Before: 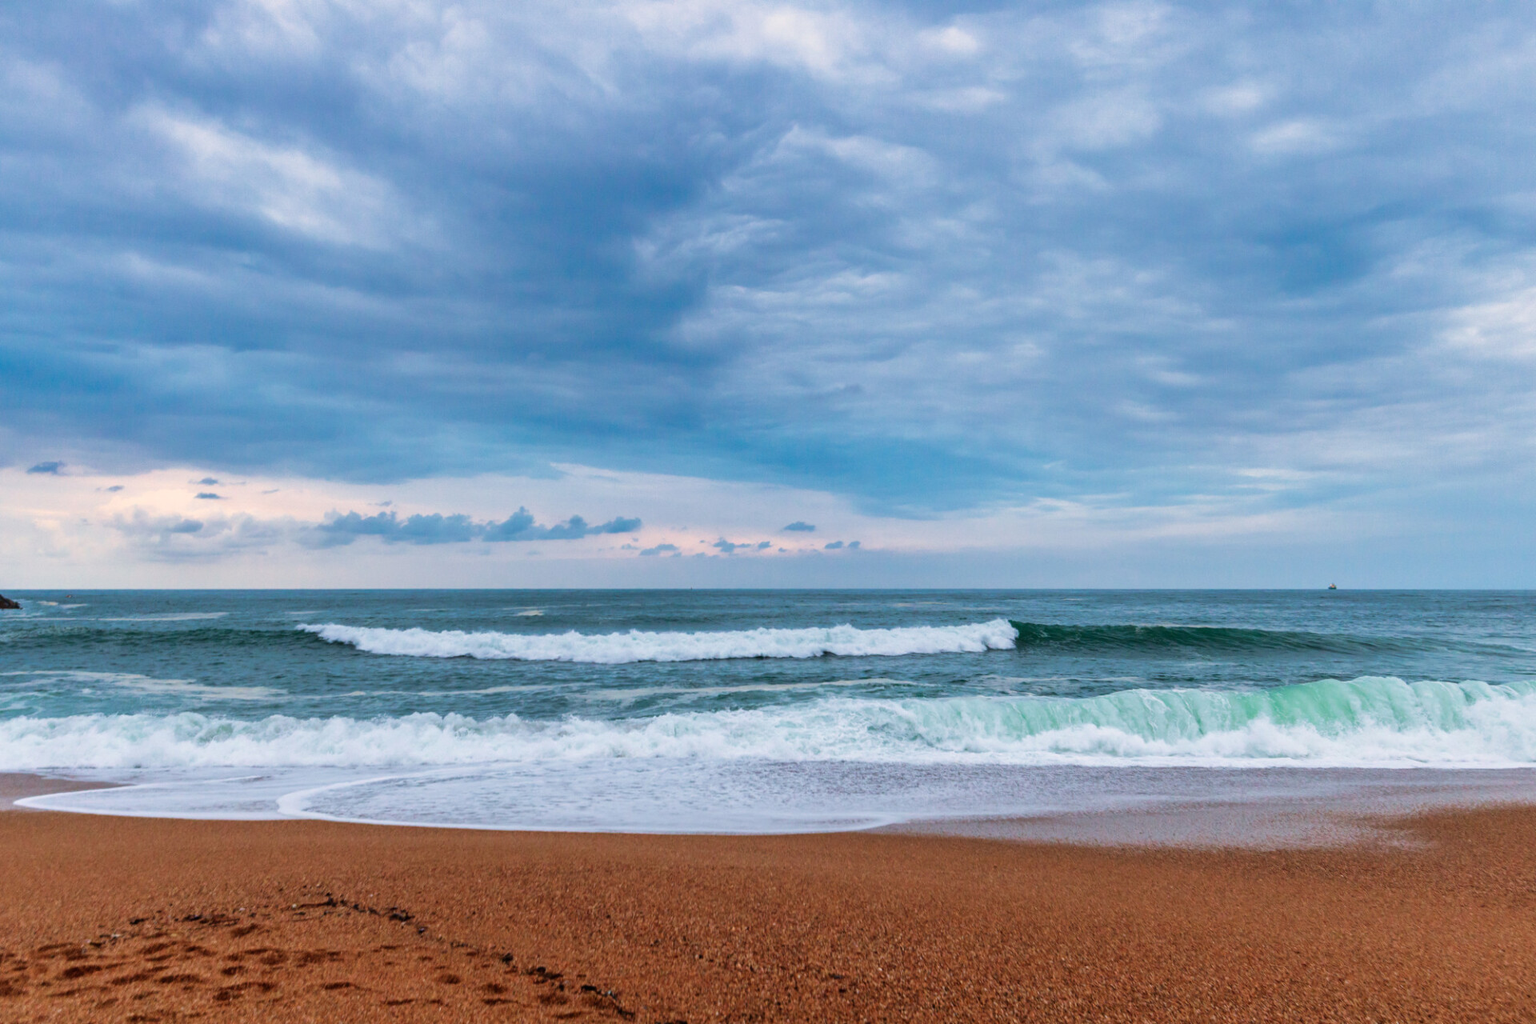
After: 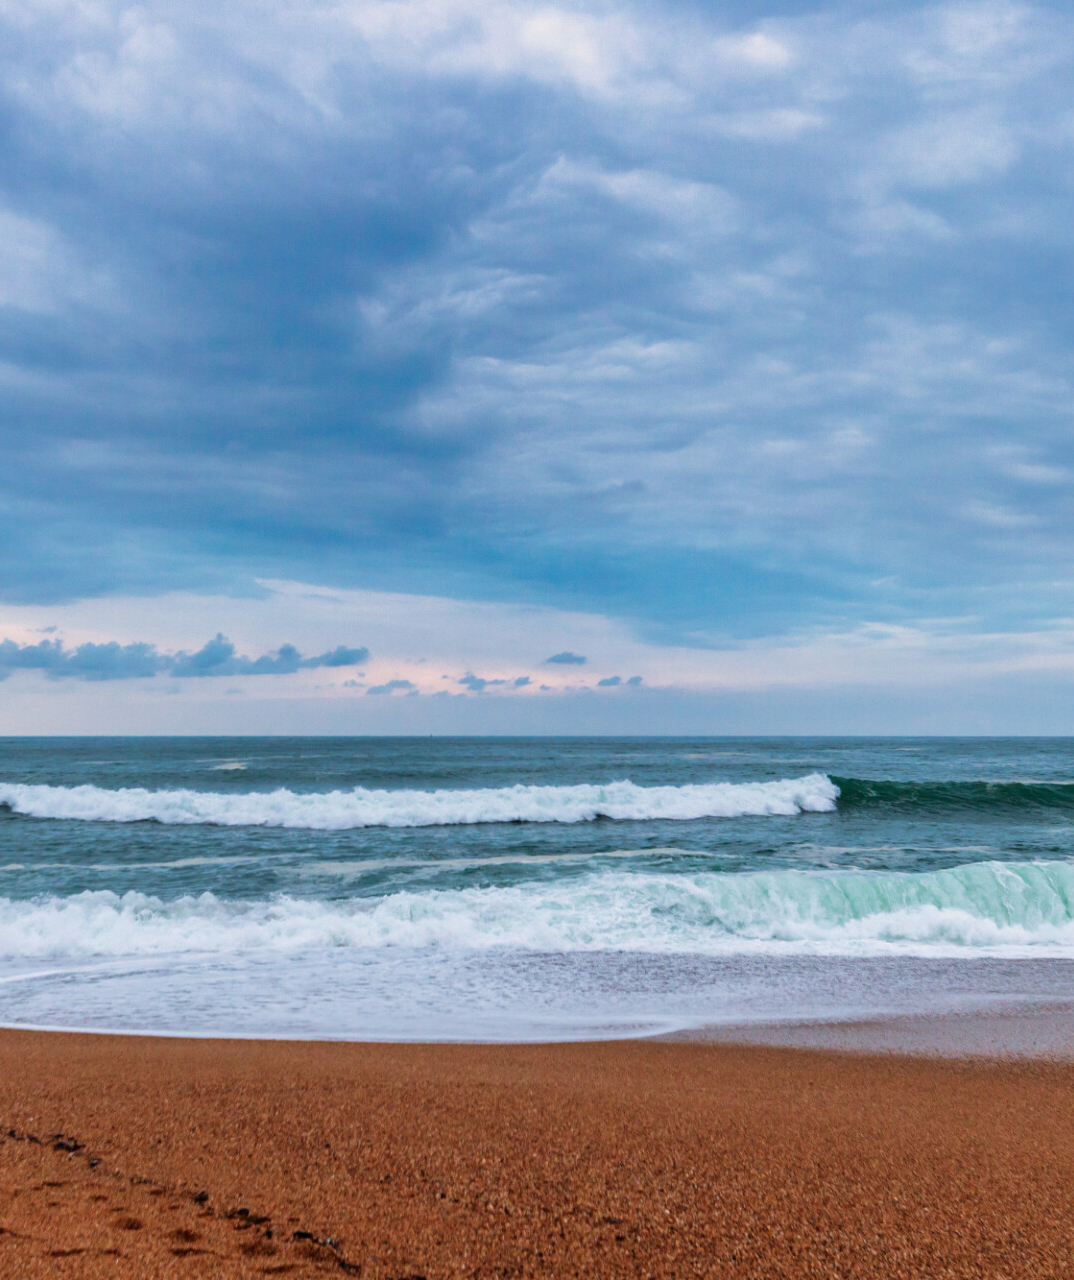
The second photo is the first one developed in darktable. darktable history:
crop and rotate: left 22.585%, right 21.472%
